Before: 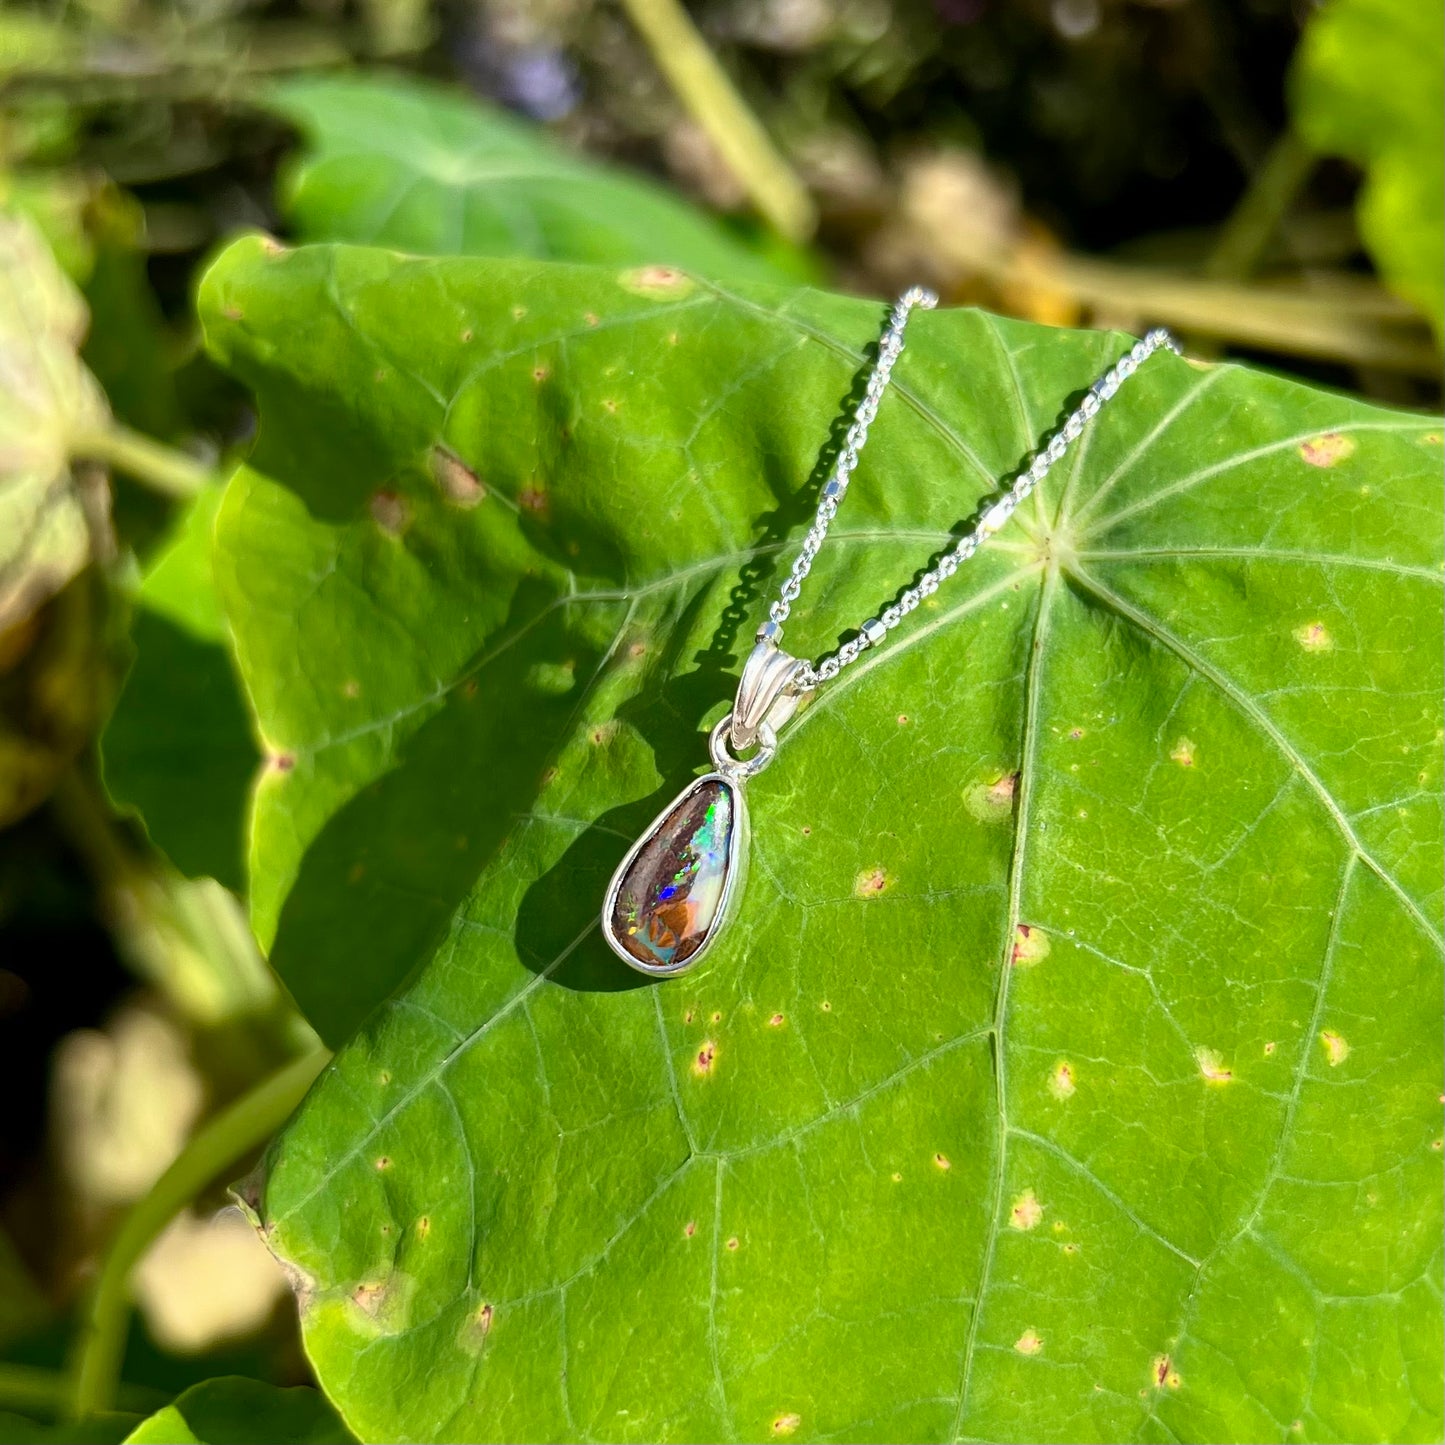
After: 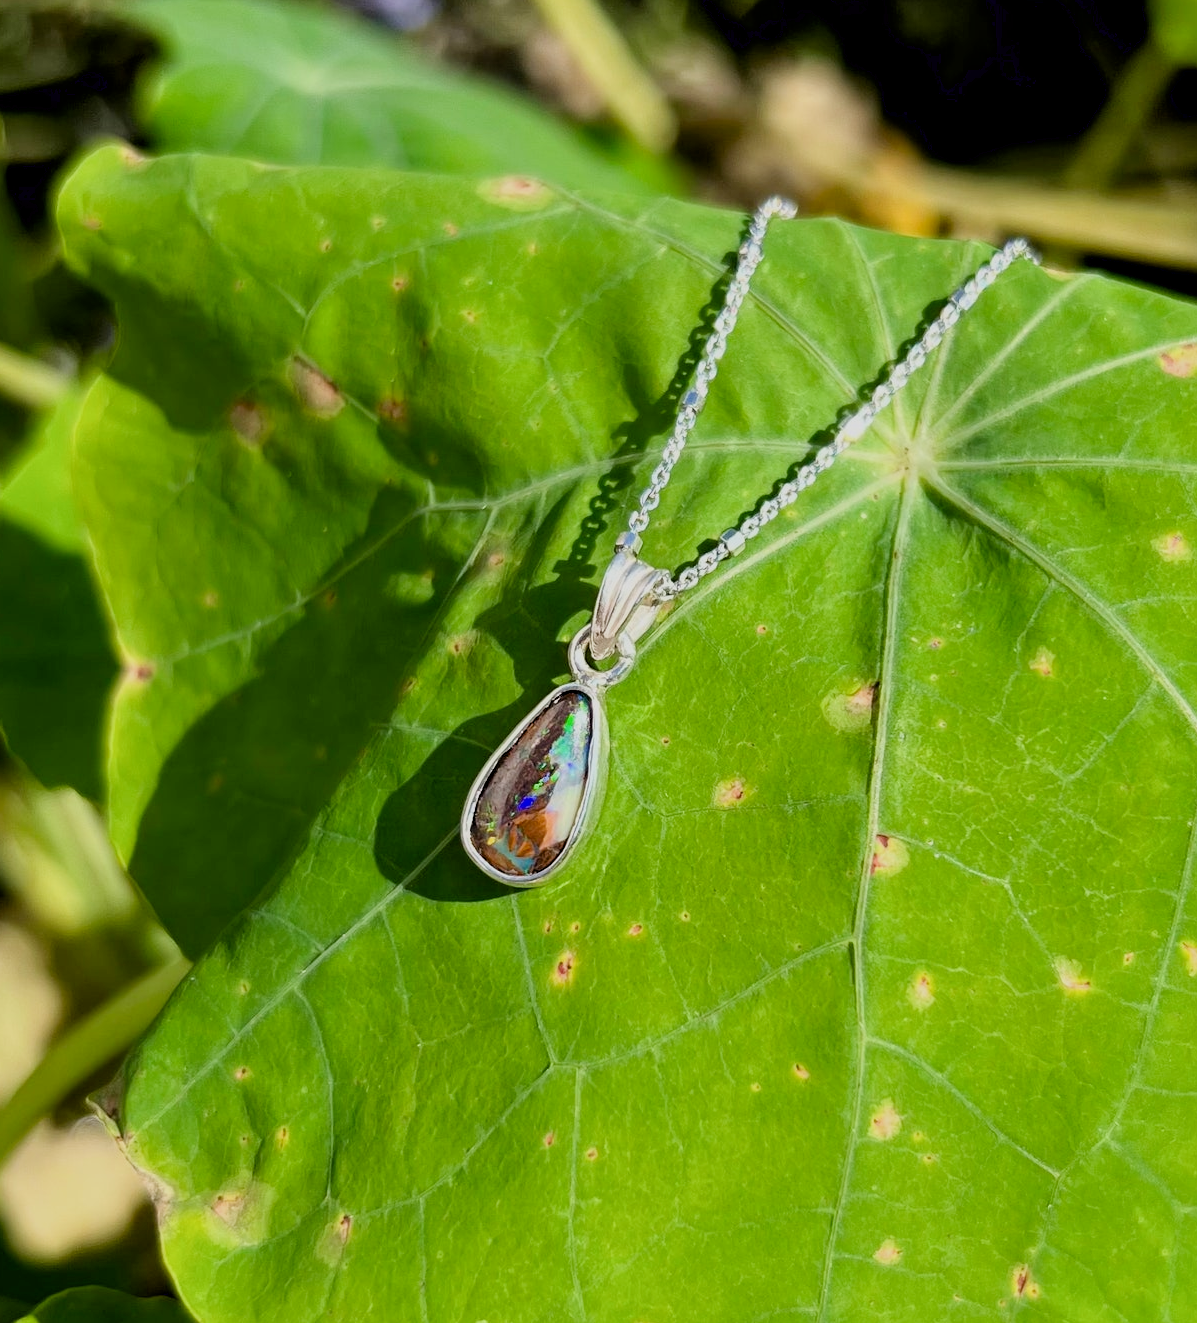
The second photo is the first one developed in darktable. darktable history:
exposure: black level correction 0.004, exposure 0.014 EV, compensate highlight preservation false
crop: left 9.807%, top 6.259%, right 7.334%, bottom 2.177%
filmic rgb: white relative exposure 3.9 EV, hardness 4.26
